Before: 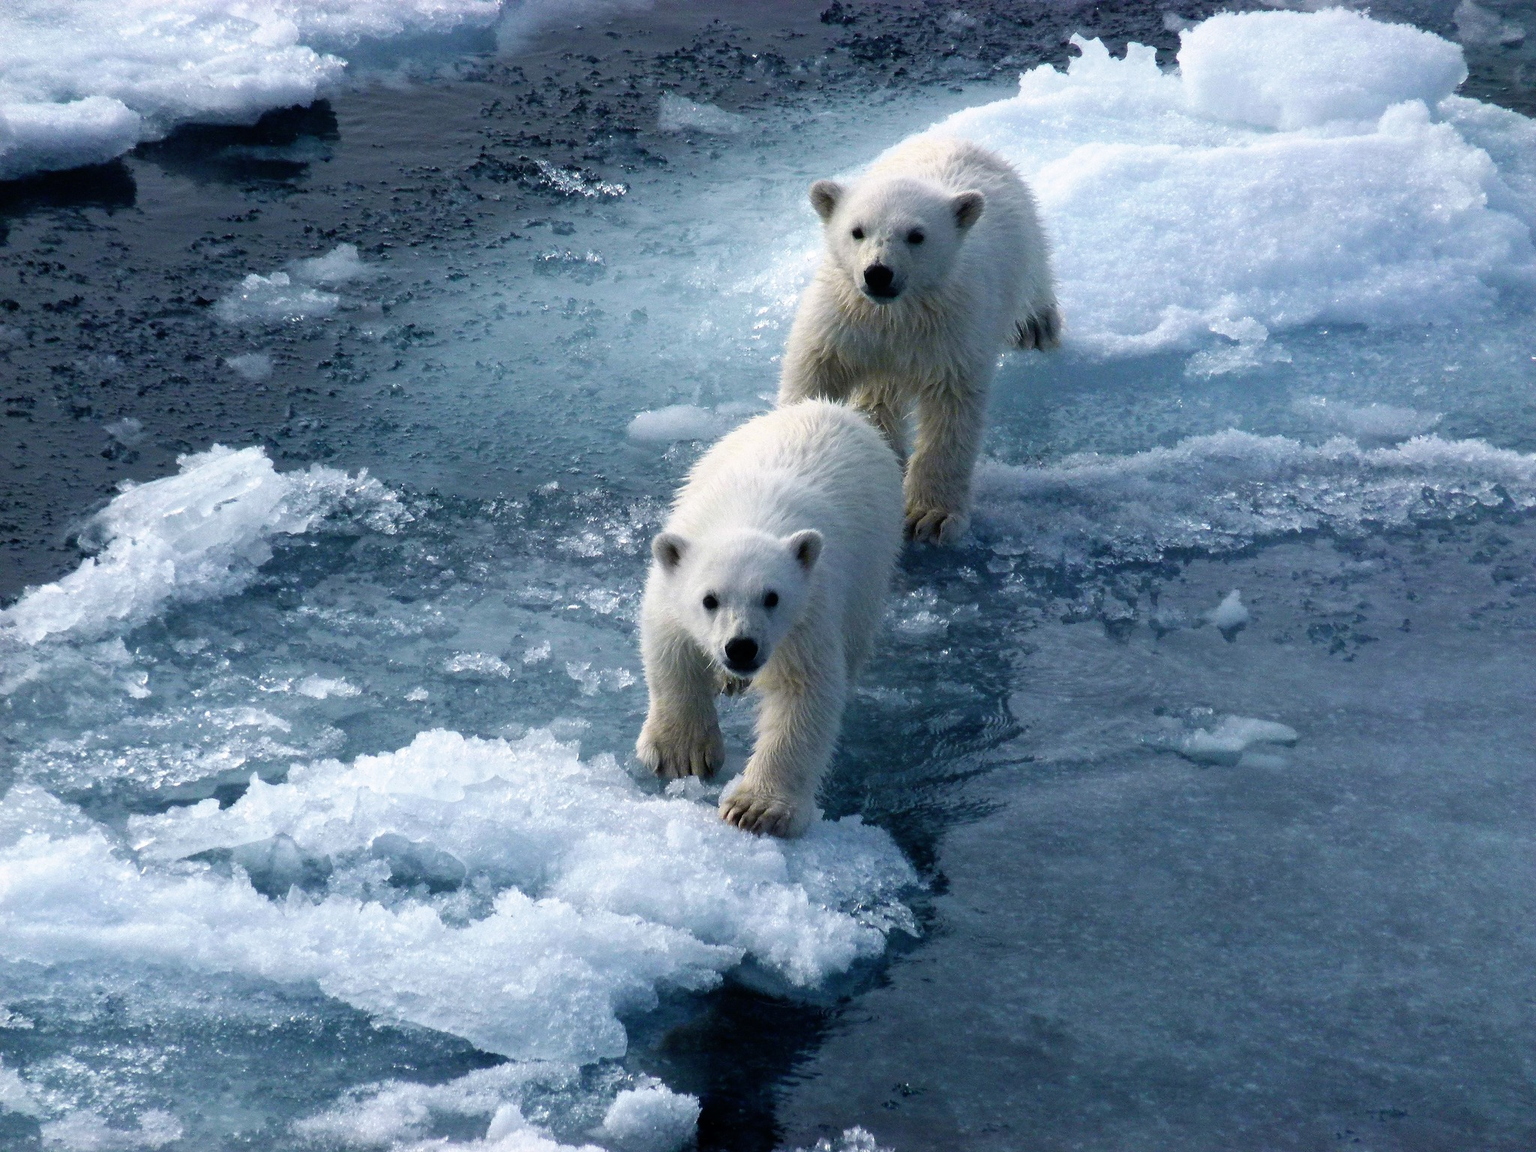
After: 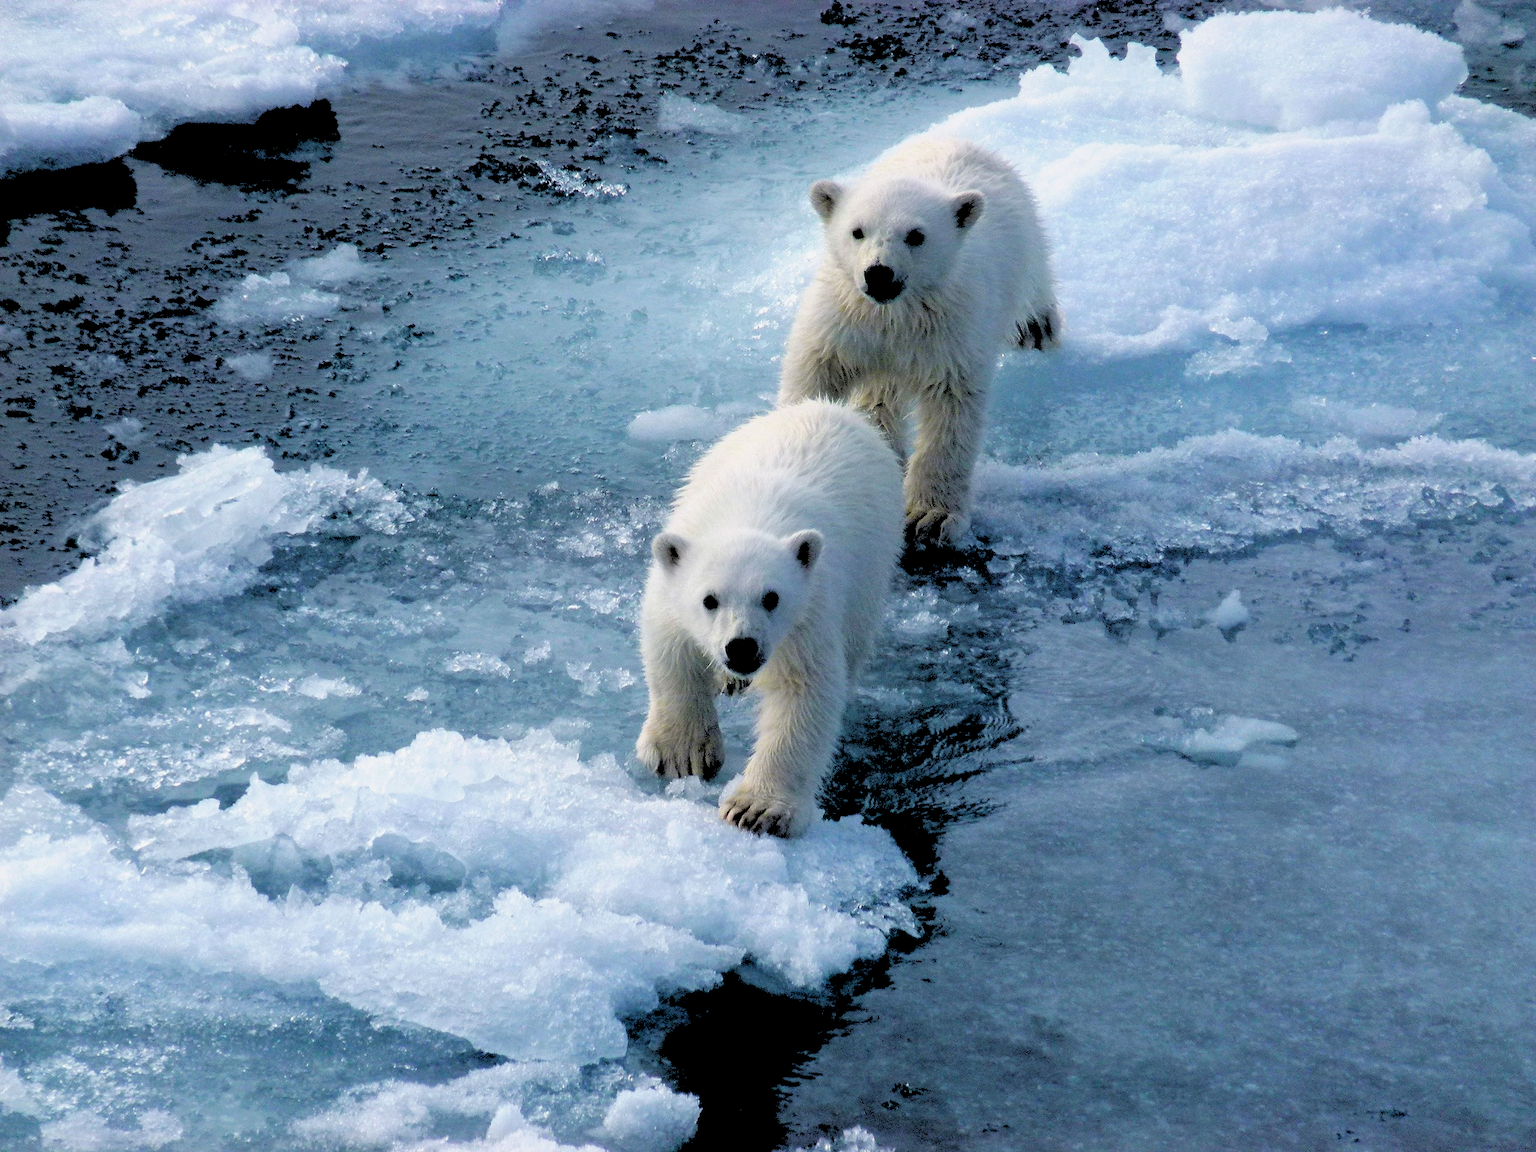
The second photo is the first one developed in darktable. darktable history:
shadows and highlights: shadows 25, white point adjustment -3, highlights -30
rgb levels: levels [[0.027, 0.429, 0.996], [0, 0.5, 1], [0, 0.5, 1]]
